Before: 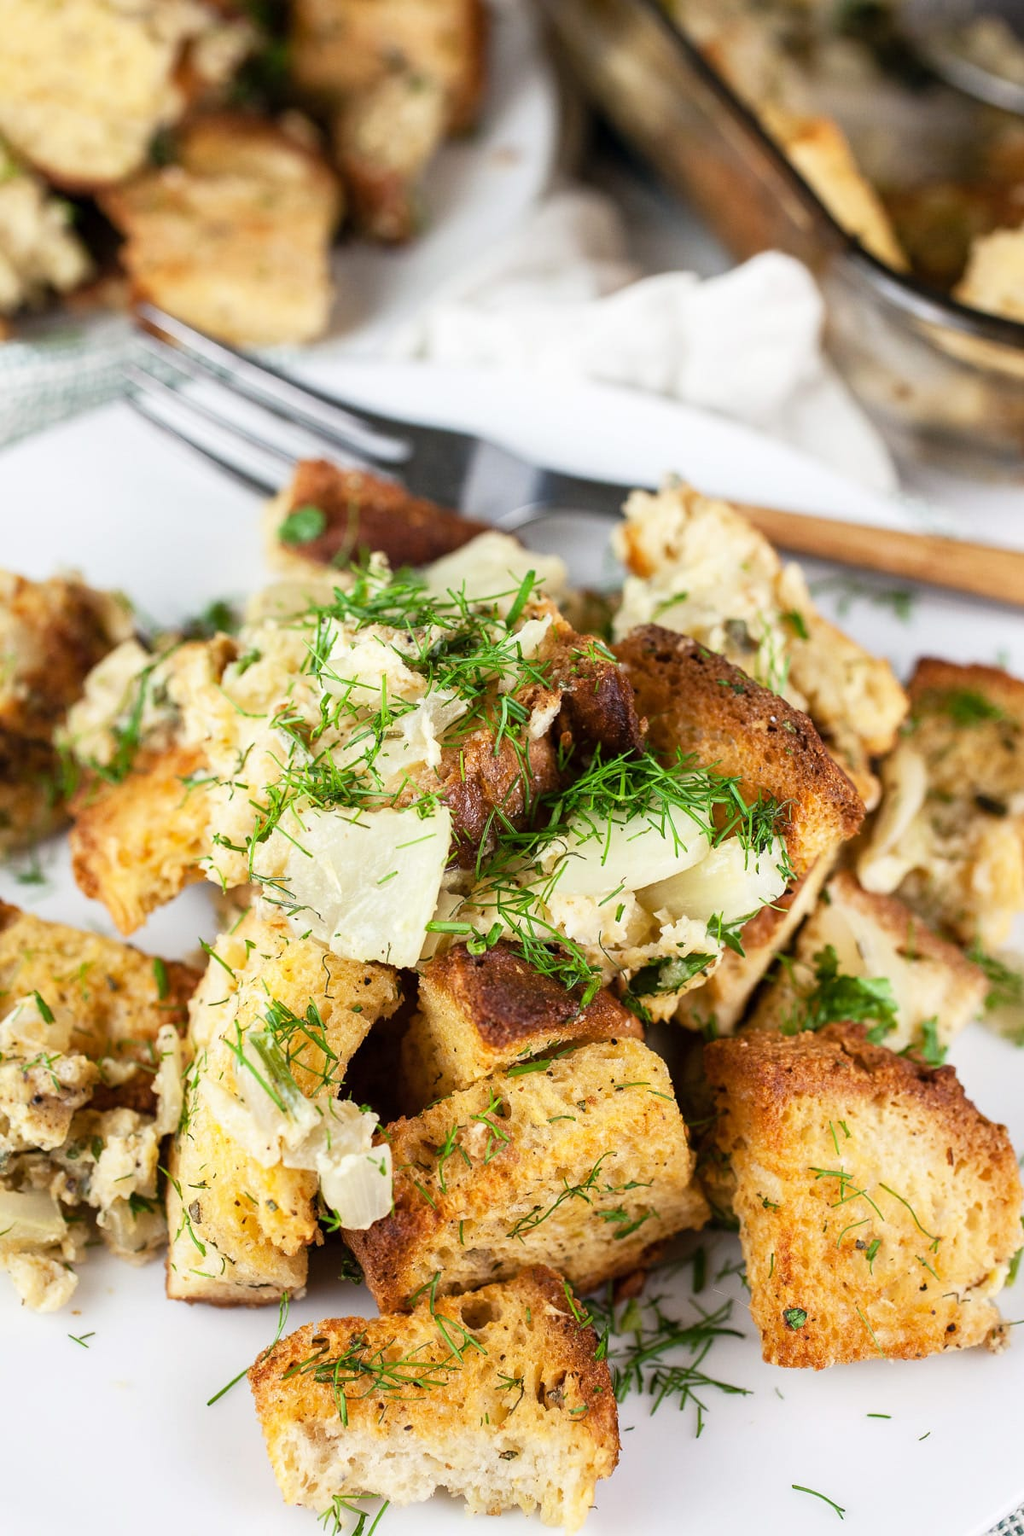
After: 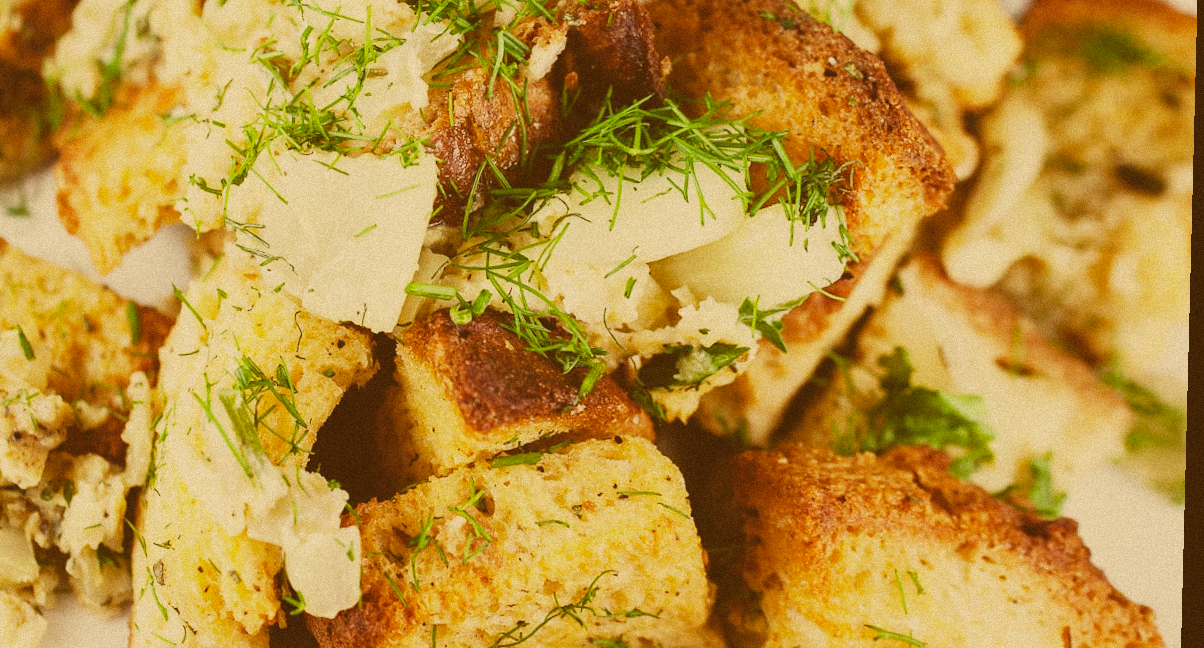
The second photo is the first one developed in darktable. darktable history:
color correction: highlights a* 1.12, highlights b* 24.26, shadows a* 15.58, shadows b* 24.26
contrast brightness saturation: contrast -0.1, saturation -0.1
sigmoid: contrast 1.7, skew -0.2, preserve hue 0%, red attenuation 0.1, red rotation 0.035, green attenuation 0.1, green rotation -0.017, blue attenuation 0.15, blue rotation -0.052, base primaries Rec2020
crop: top 45.551%, bottom 12.262%
grain: mid-tones bias 0%
exposure: black level correction -0.041, exposure 0.064 EV, compensate highlight preservation false
rotate and perspective: rotation 1.69°, lens shift (vertical) -0.023, lens shift (horizontal) -0.291, crop left 0.025, crop right 0.988, crop top 0.092, crop bottom 0.842
